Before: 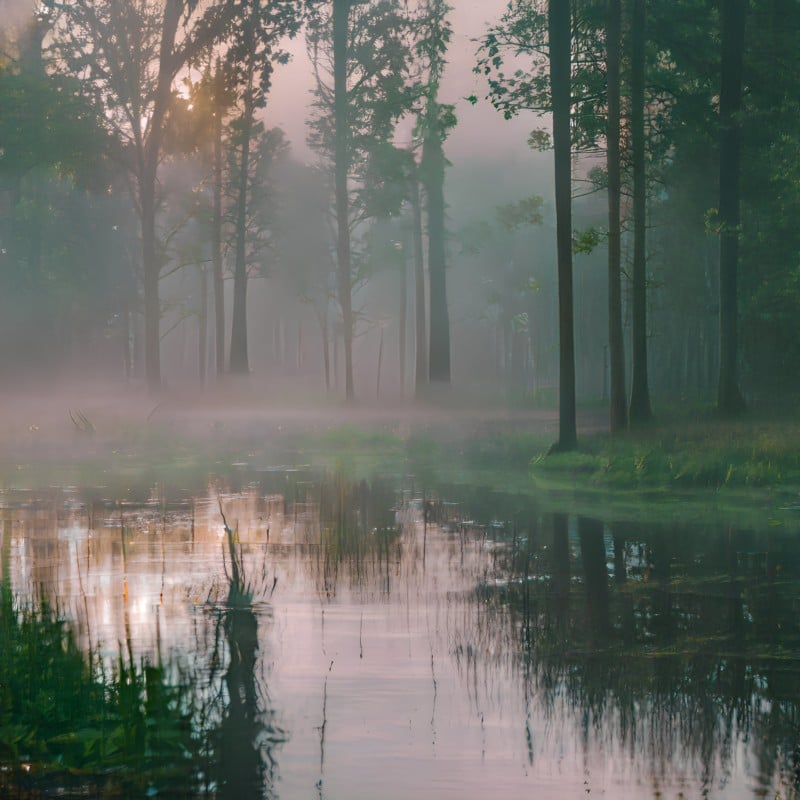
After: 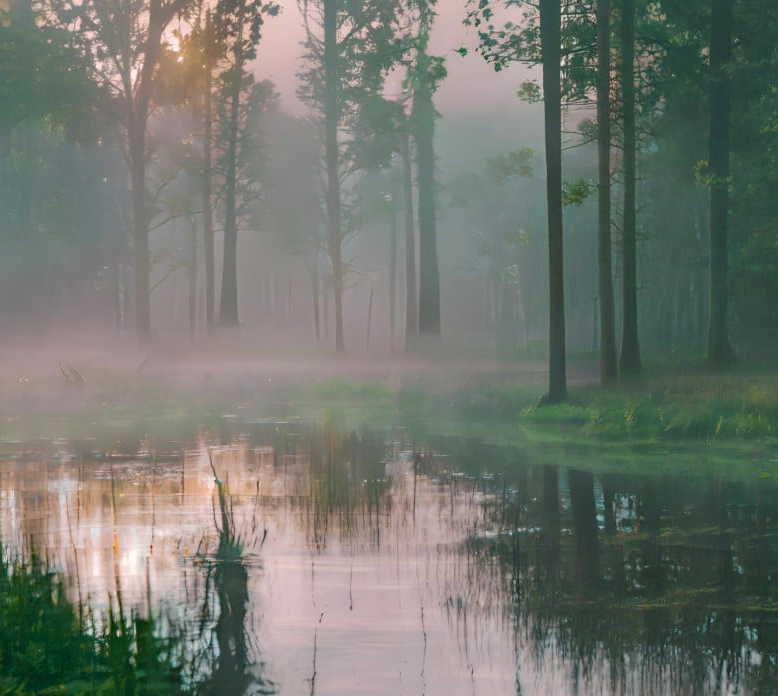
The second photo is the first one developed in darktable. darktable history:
contrast brightness saturation: contrast 0.032, brightness 0.067, saturation 0.123
crop: left 1.326%, top 6.093%, right 1.42%, bottom 6.847%
shadows and highlights: shadows 31.75, highlights -32.91, soften with gaussian
exposure: black level correction 0.001, compensate highlight preservation false
